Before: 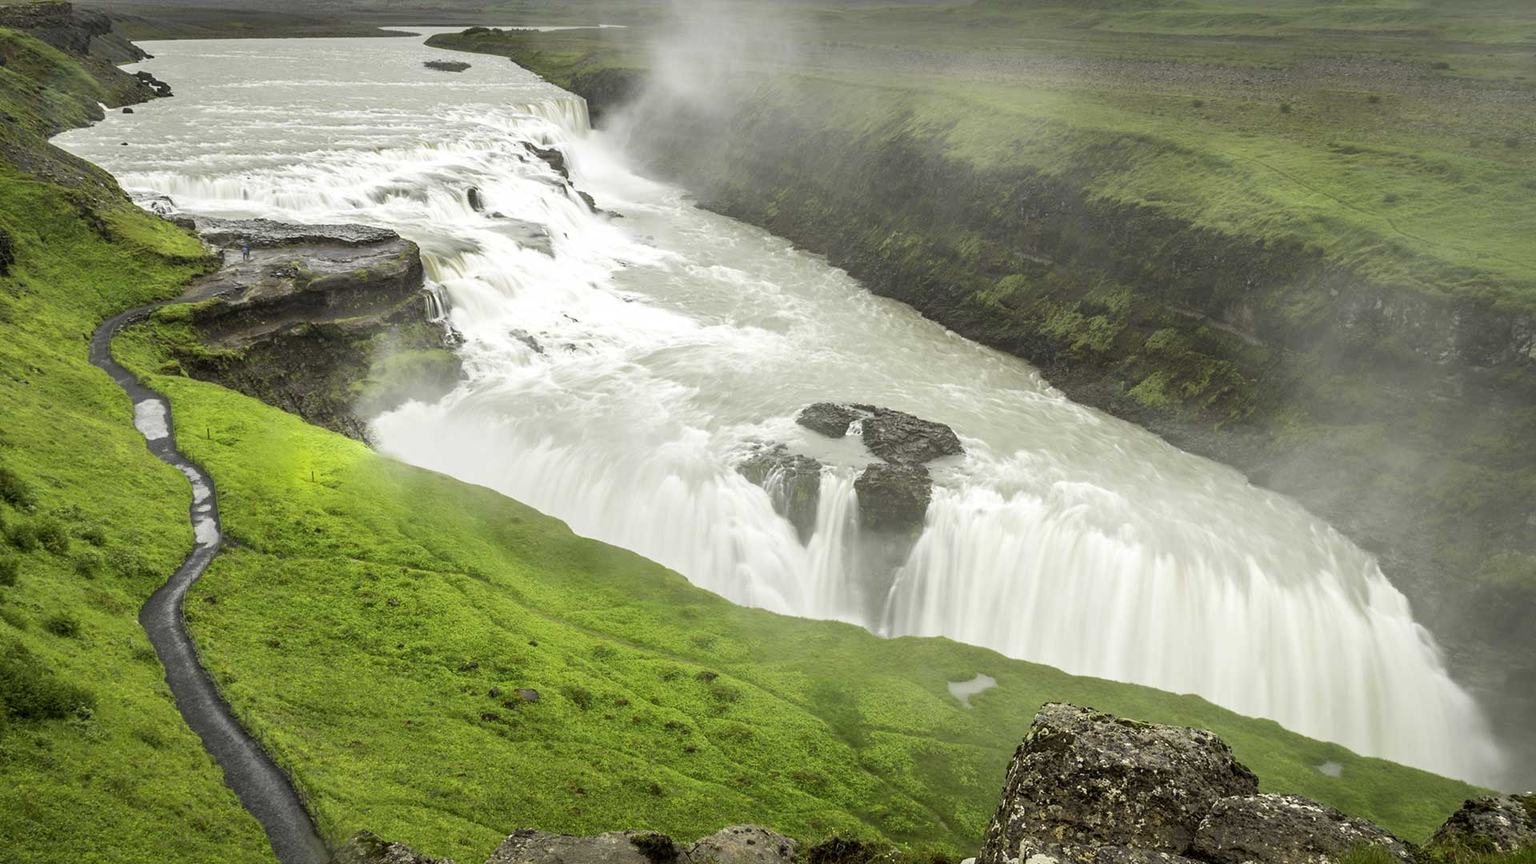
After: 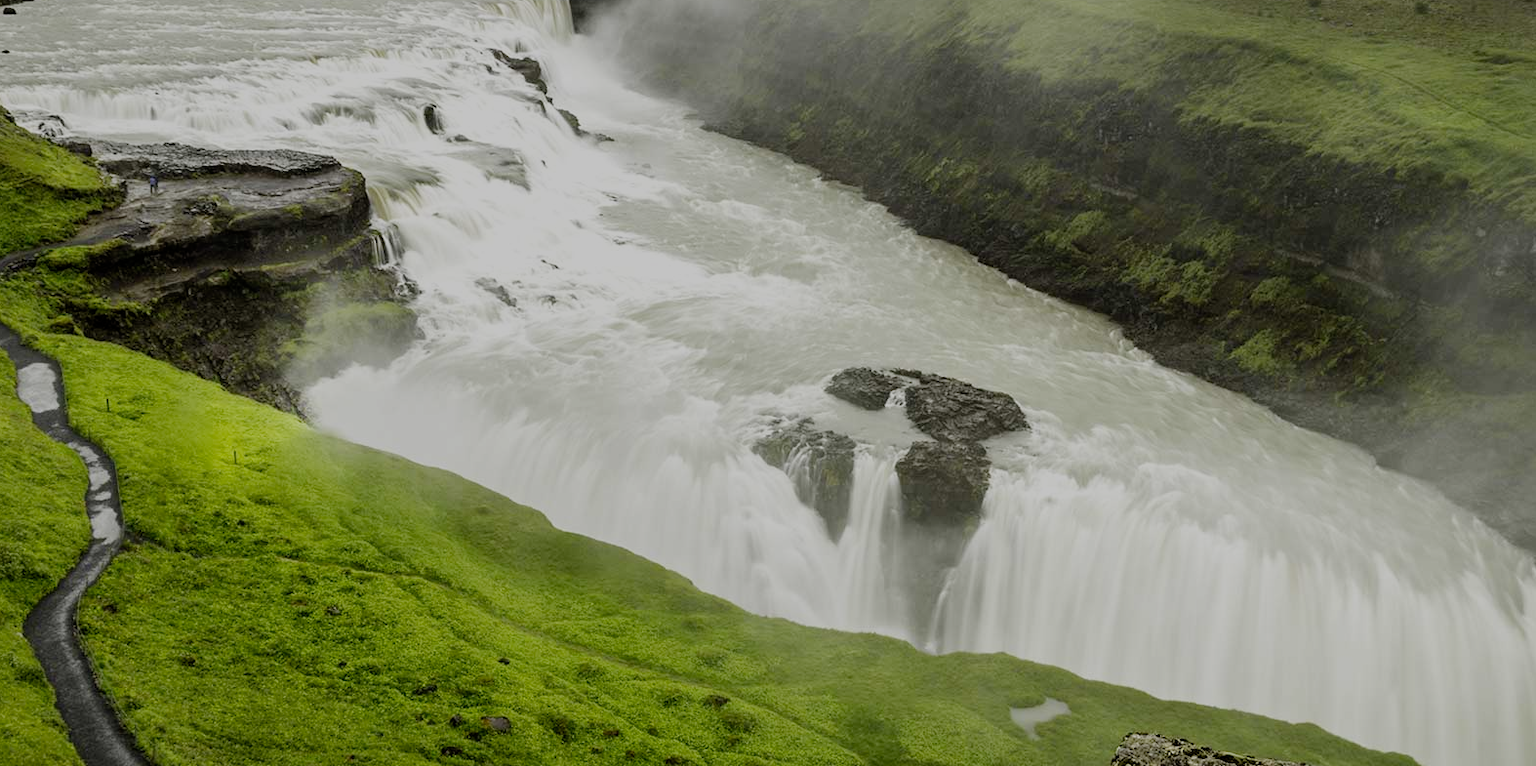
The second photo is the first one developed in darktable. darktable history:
filmic rgb: middle gray luminance 29%, black relative exposure -10.3 EV, white relative exposure 5.5 EV, threshold 6 EV, target black luminance 0%, hardness 3.95, latitude 2.04%, contrast 1.132, highlights saturation mix 5%, shadows ↔ highlights balance 15.11%, preserve chrominance no, color science v3 (2019), use custom middle-gray values true, iterations of high-quality reconstruction 0, enable highlight reconstruction true
tone equalizer: on, module defaults
crop: left 7.856%, top 11.836%, right 10.12%, bottom 15.387%
